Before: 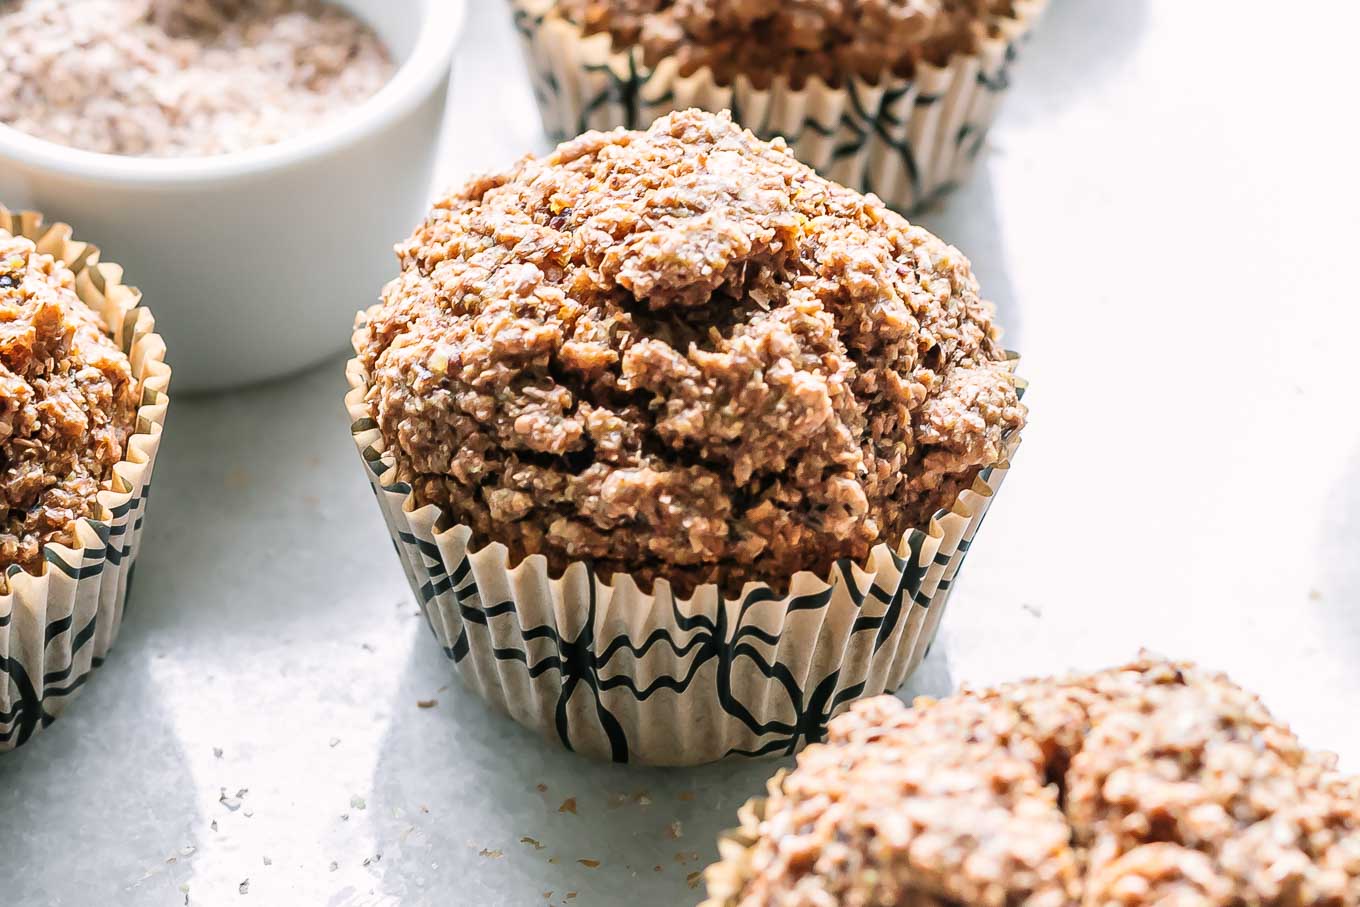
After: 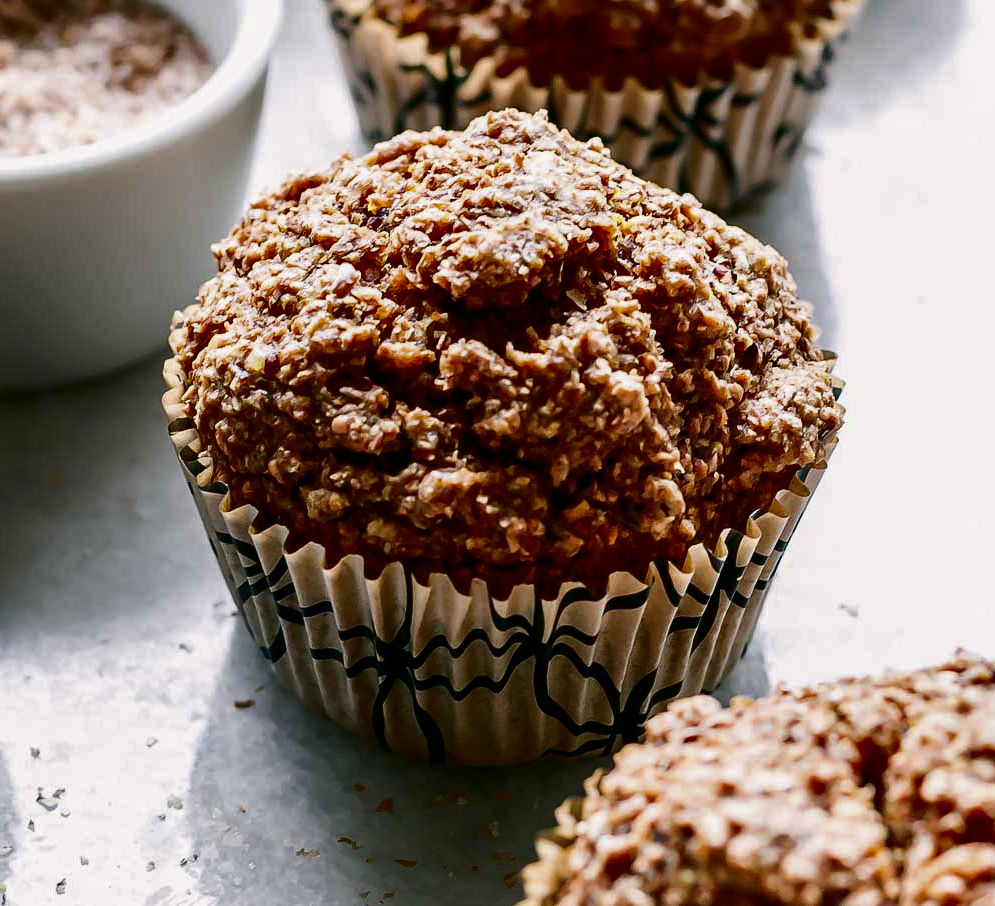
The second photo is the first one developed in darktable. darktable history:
exposure: exposure -0.045 EV, compensate highlight preservation false
contrast brightness saturation: contrast 0.092, brightness -0.591, saturation 0.17
crop: left 13.489%, top 0%, right 13.33%
